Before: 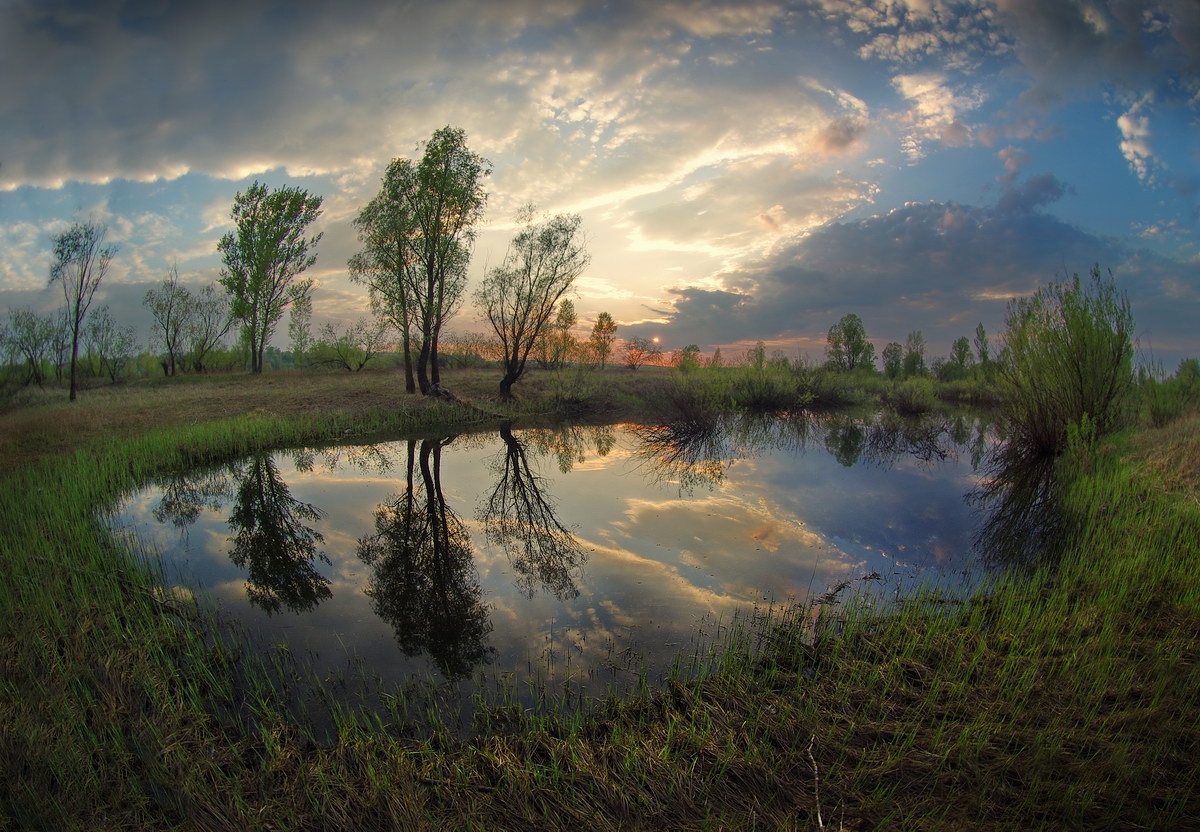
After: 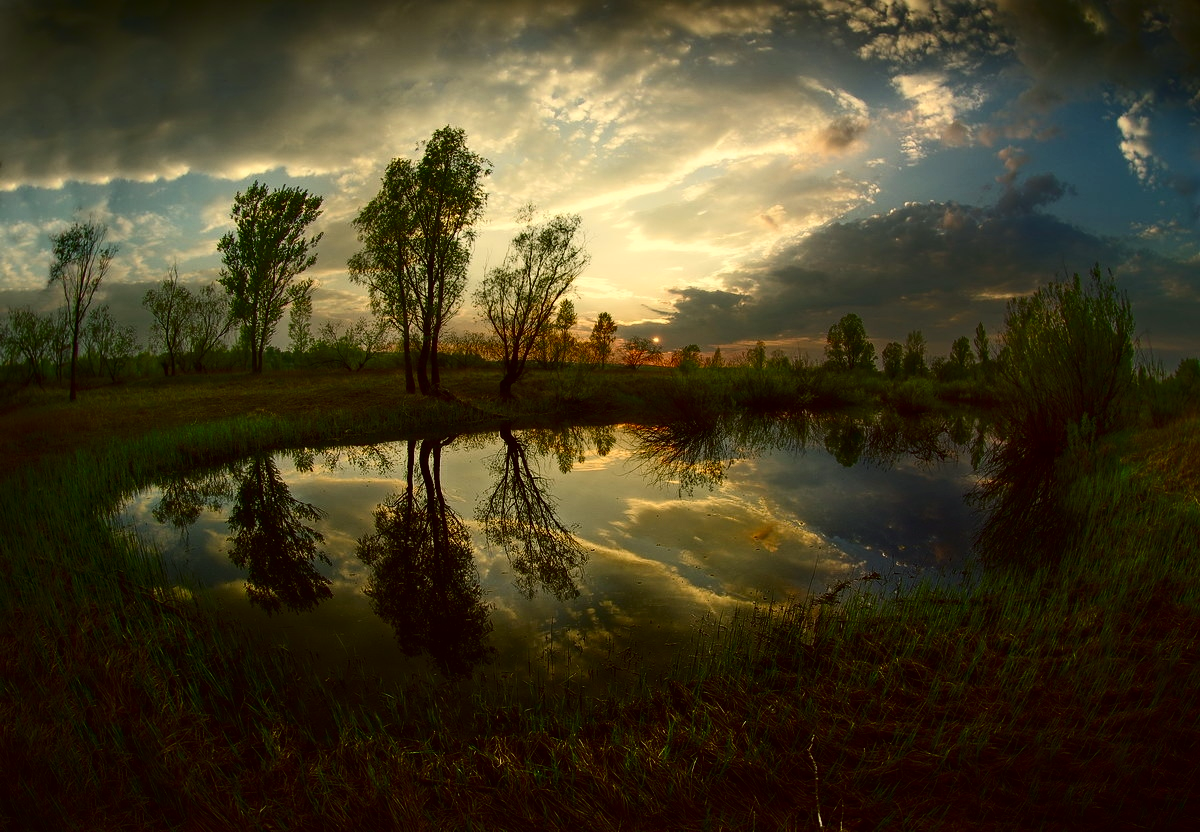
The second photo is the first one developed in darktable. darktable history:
color correction: highlights a* -1.43, highlights b* 10.12, shadows a* 0.395, shadows b* 19.35
contrast brightness saturation: contrast 0.24, brightness -0.24, saturation 0.14
